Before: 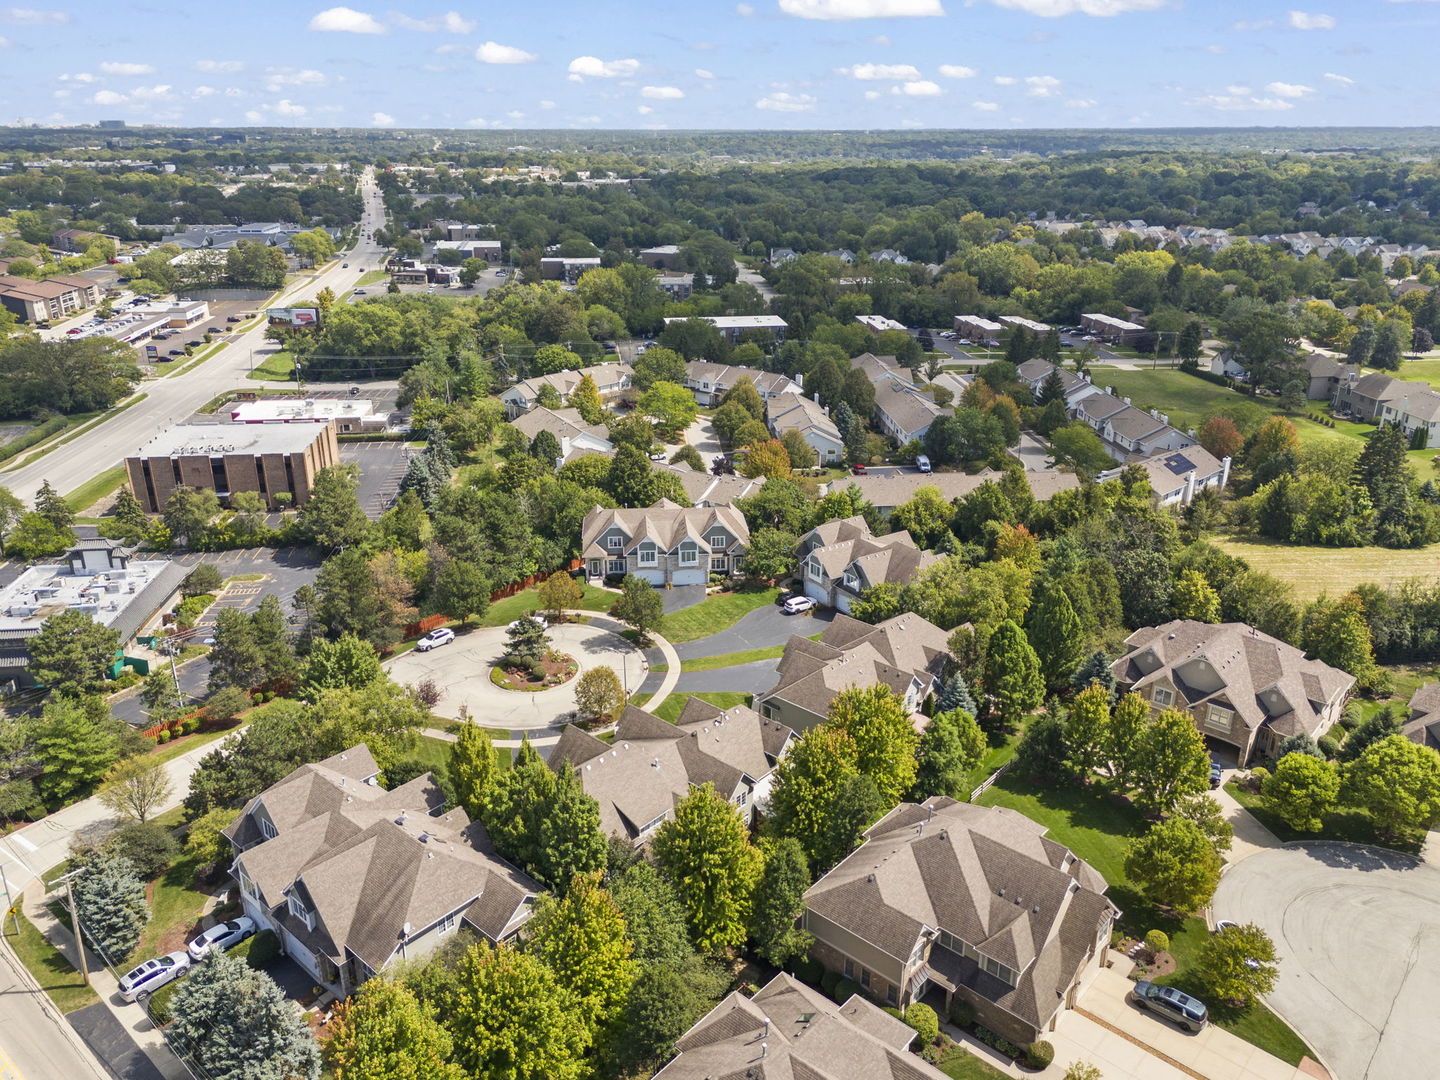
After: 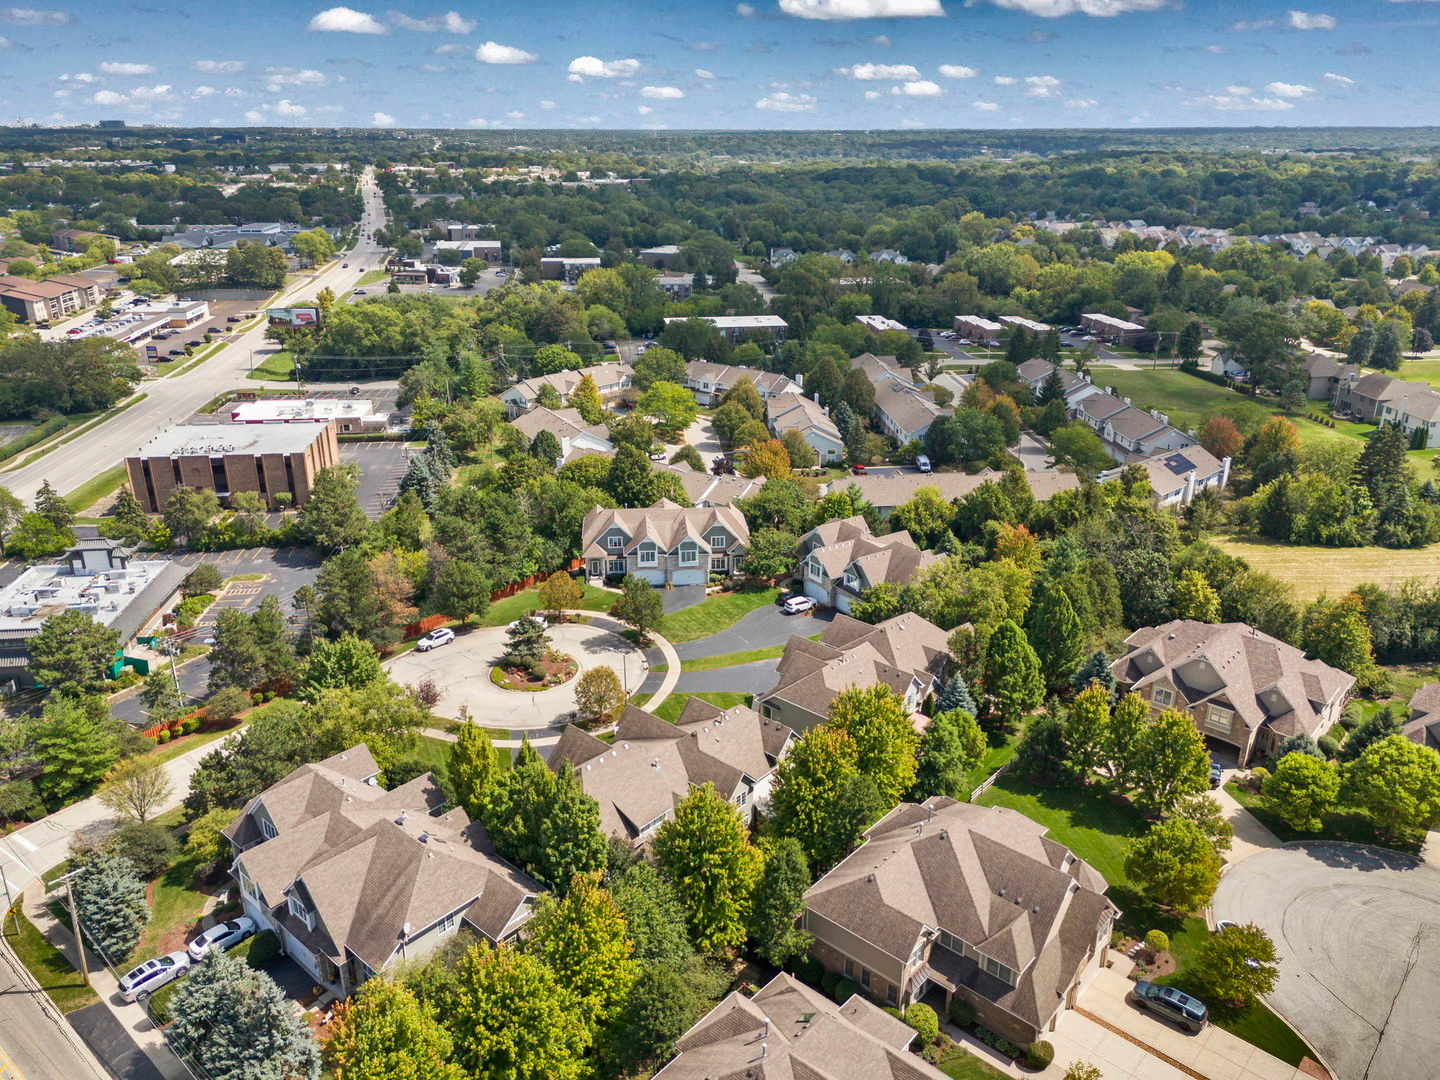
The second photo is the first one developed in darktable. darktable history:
shadows and highlights: shadows 20.95, highlights -82.9, soften with gaussian
